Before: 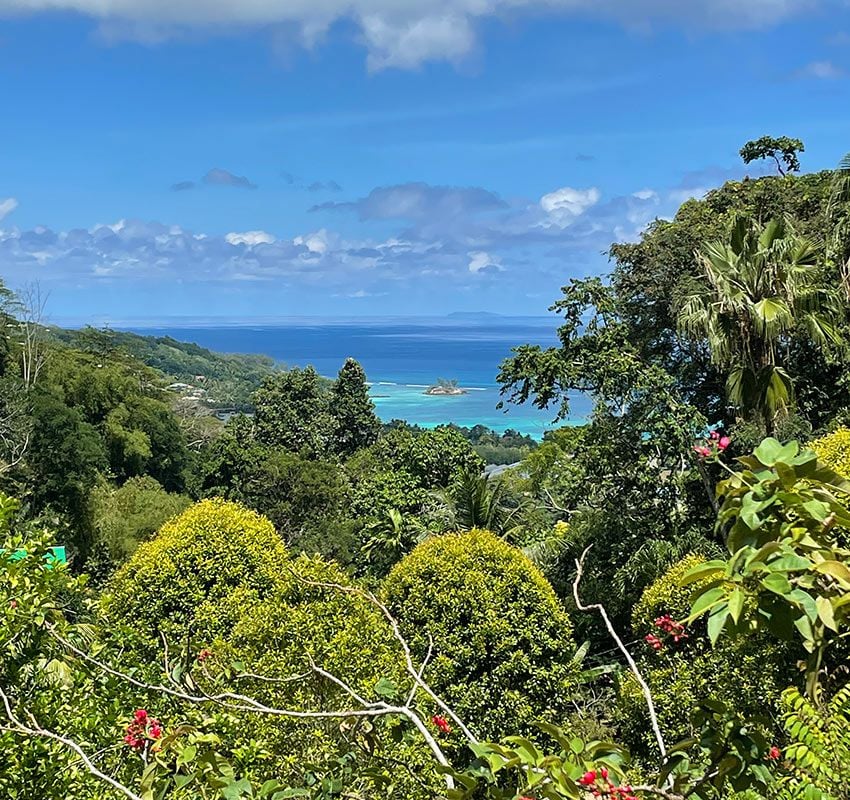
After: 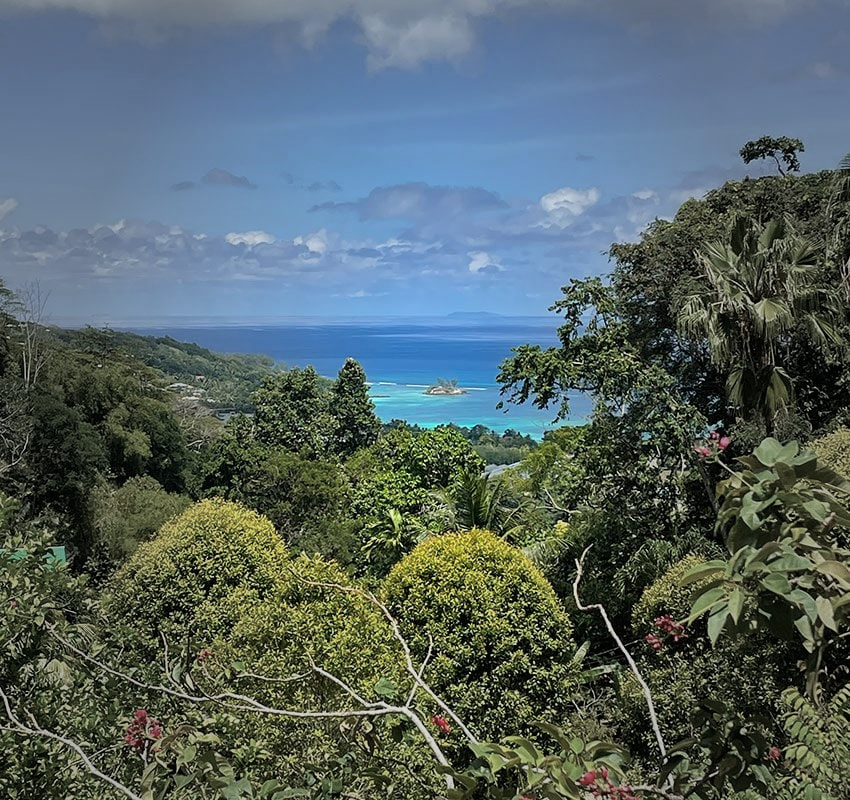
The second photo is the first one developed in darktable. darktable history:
vignetting: fall-off start 16.06%, fall-off radius 100.39%, width/height ratio 0.722
